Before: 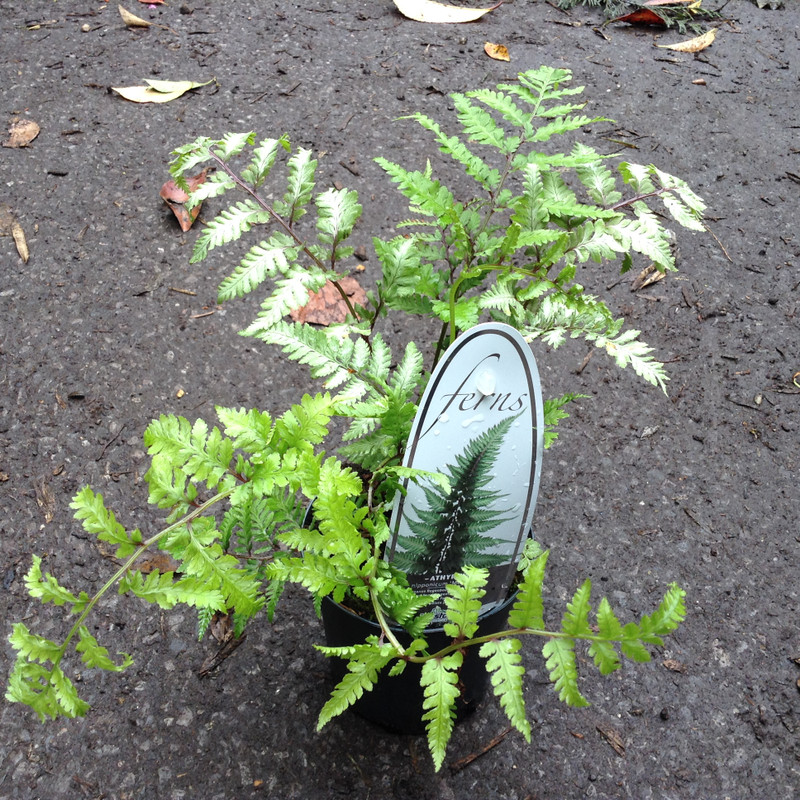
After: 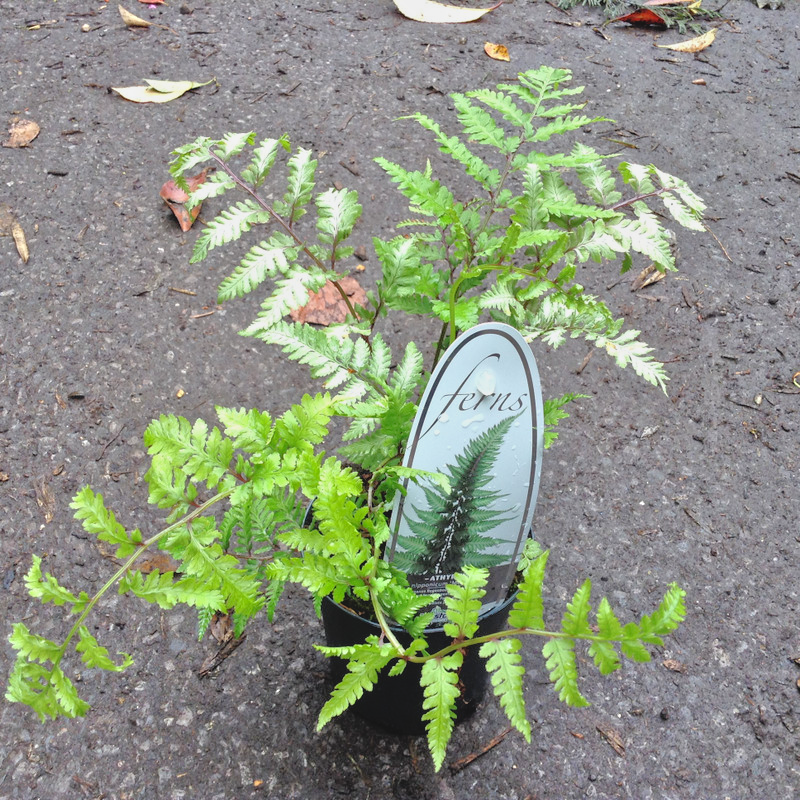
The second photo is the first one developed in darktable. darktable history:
contrast brightness saturation: contrast -0.128
tone equalizer: -7 EV 0.162 EV, -6 EV 0.61 EV, -5 EV 1.13 EV, -4 EV 1.35 EV, -3 EV 1.15 EV, -2 EV 0.6 EV, -1 EV 0.152 EV, mask exposure compensation -0.501 EV
